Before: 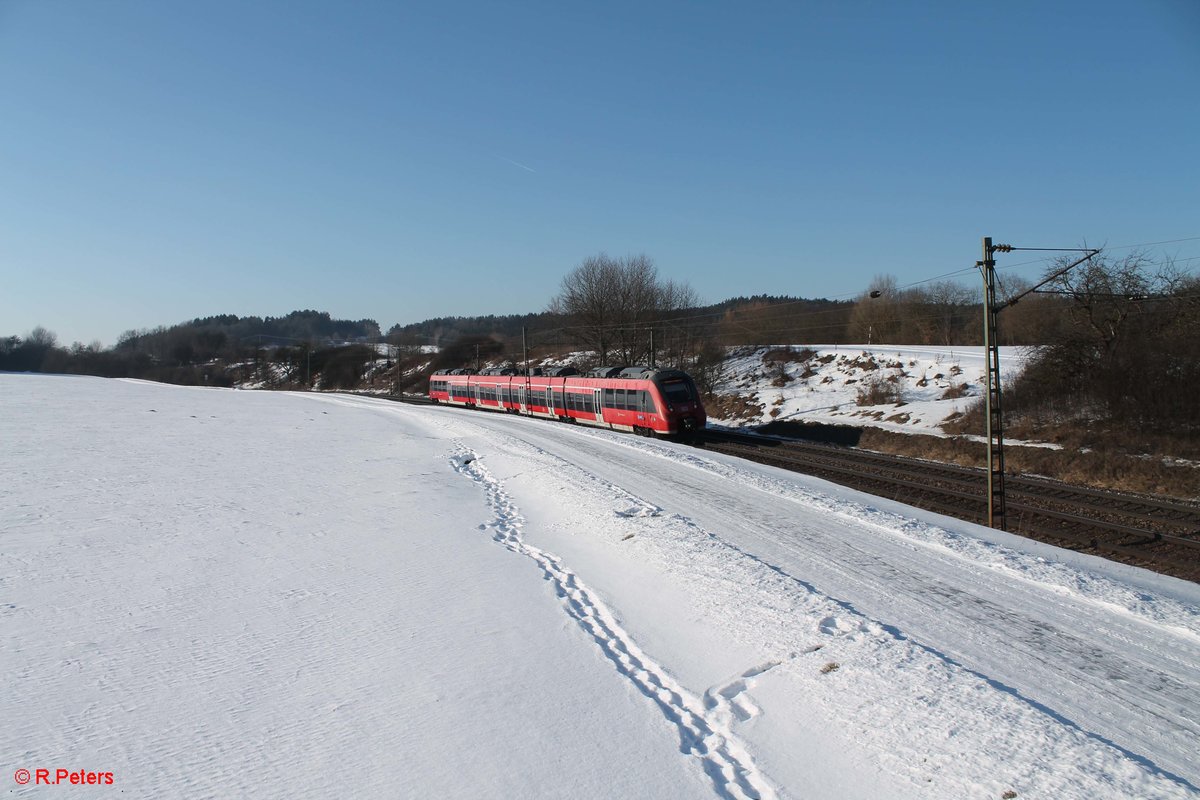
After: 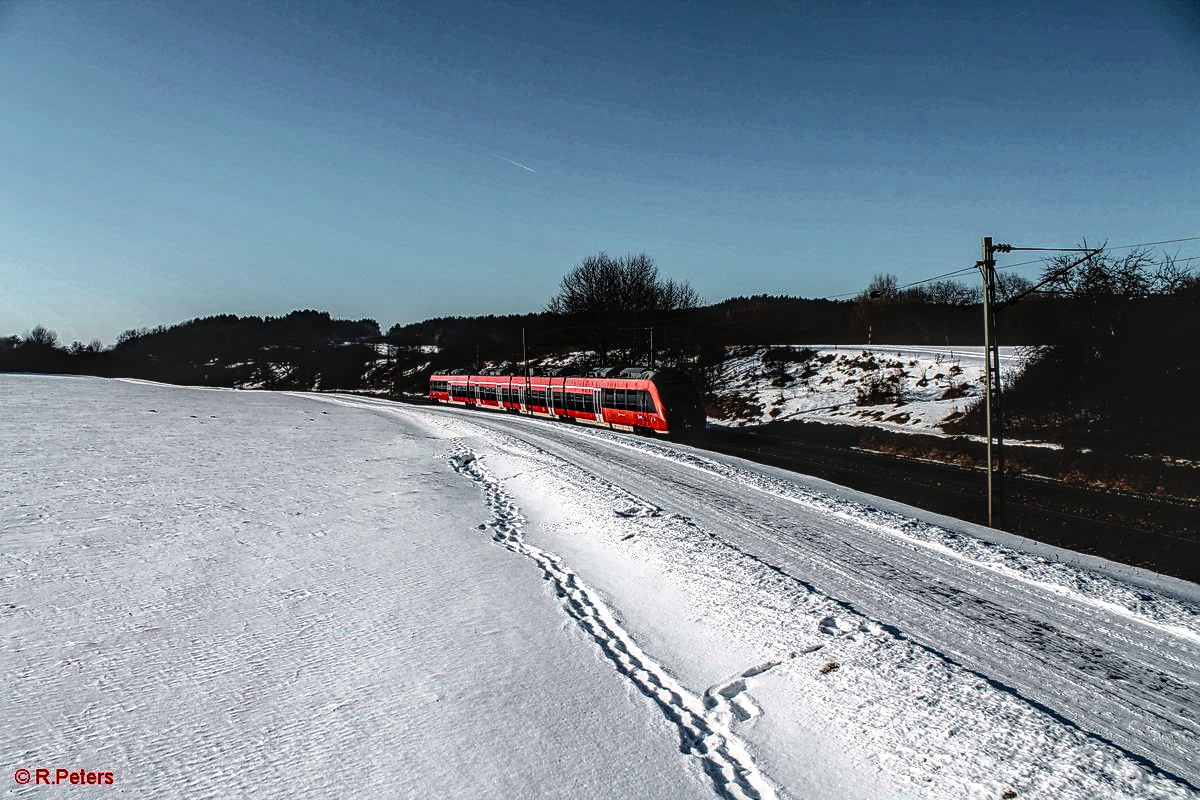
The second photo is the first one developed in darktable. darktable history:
tone curve: curves: ch0 [(0.003, 0) (0.066, 0.023) (0.154, 0.082) (0.281, 0.221) (0.405, 0.389) (0.517, 0.553) (0.716, 0.743) (0.822, 0.882) (1, 1)]; ch1 [(0, 0) (0.164, 0.115) (0.337, 0.332) (0.39, 0.398) (0.464, 0.461) (0.501, 0.5) (0.521, 0.526) (0.571, 0.606) (0.656, 0.677) (0.723, 0.731) (0.811, 0.796) (1, 1)]; ch2 [(0, 0) (0.337, 0.382) (0.464, 0.476) (0.501, 0.502) (0.527, 0.54) (0.556, 0.567) (0.575, 0.606) (0.659, 0.736) (1, 1)], color space Lab, independent channels, preserve colors none
local contrast: highlights 9%, shadows 37%, detail 184%, midtone range 0.464
sharpen: on, module defaults
base curve: curves: ch0 [(0, 0.02) (0.083, 0.036) (1, 1)], preserve colors none
